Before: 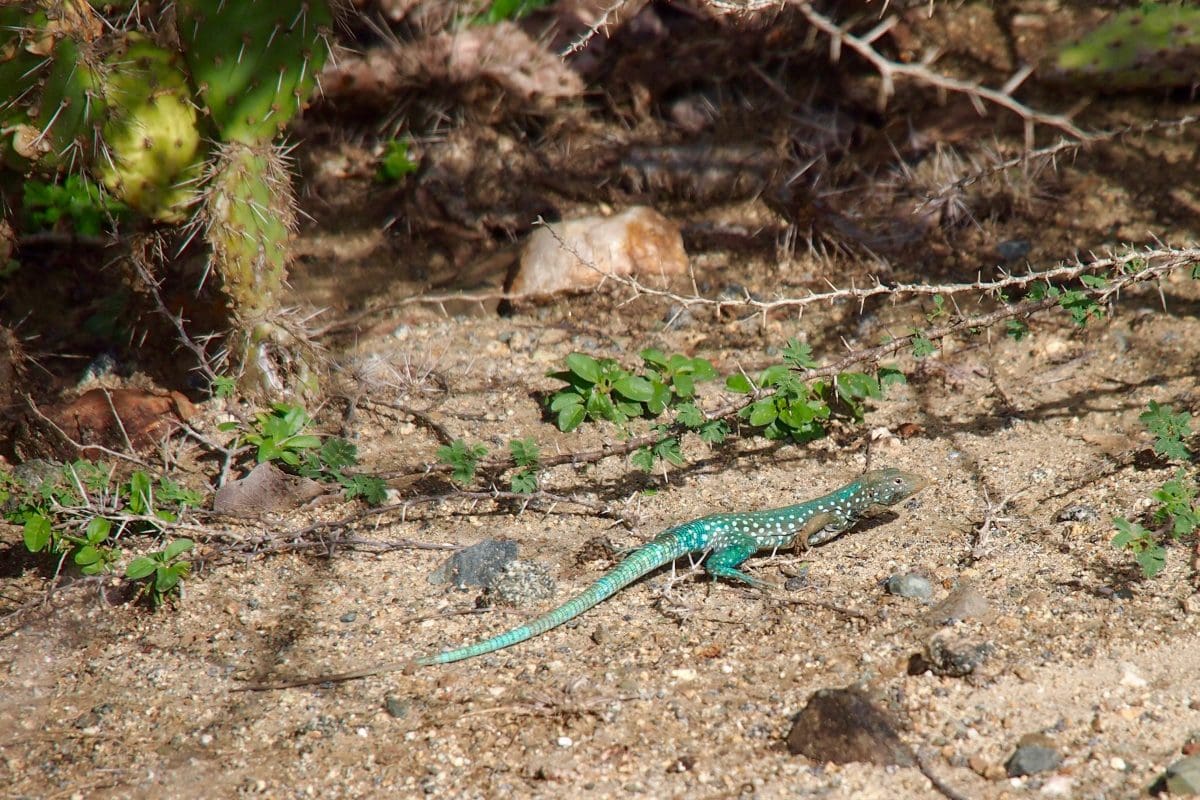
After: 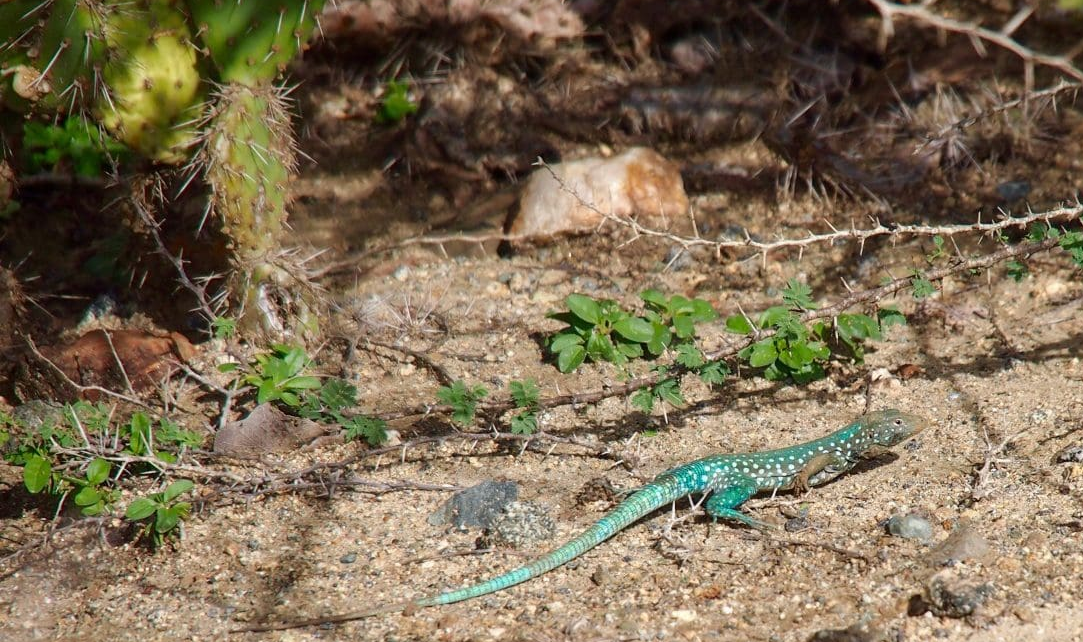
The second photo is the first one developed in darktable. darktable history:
crop: top 7.453%, right 9.715%, bottom 12.088%
